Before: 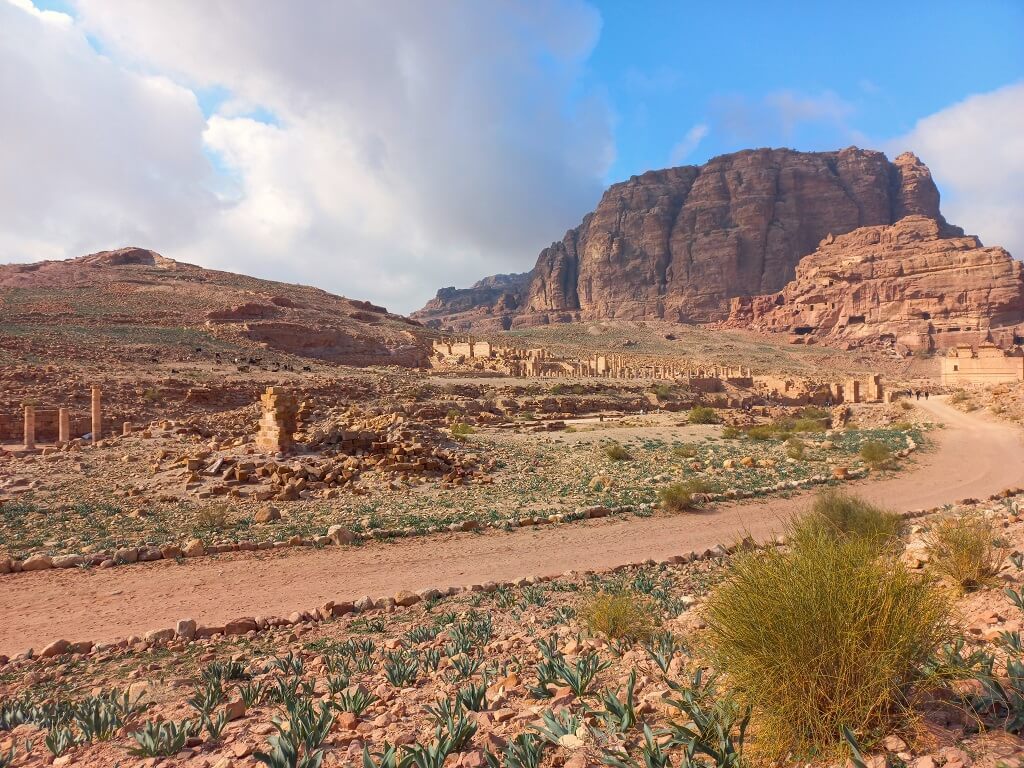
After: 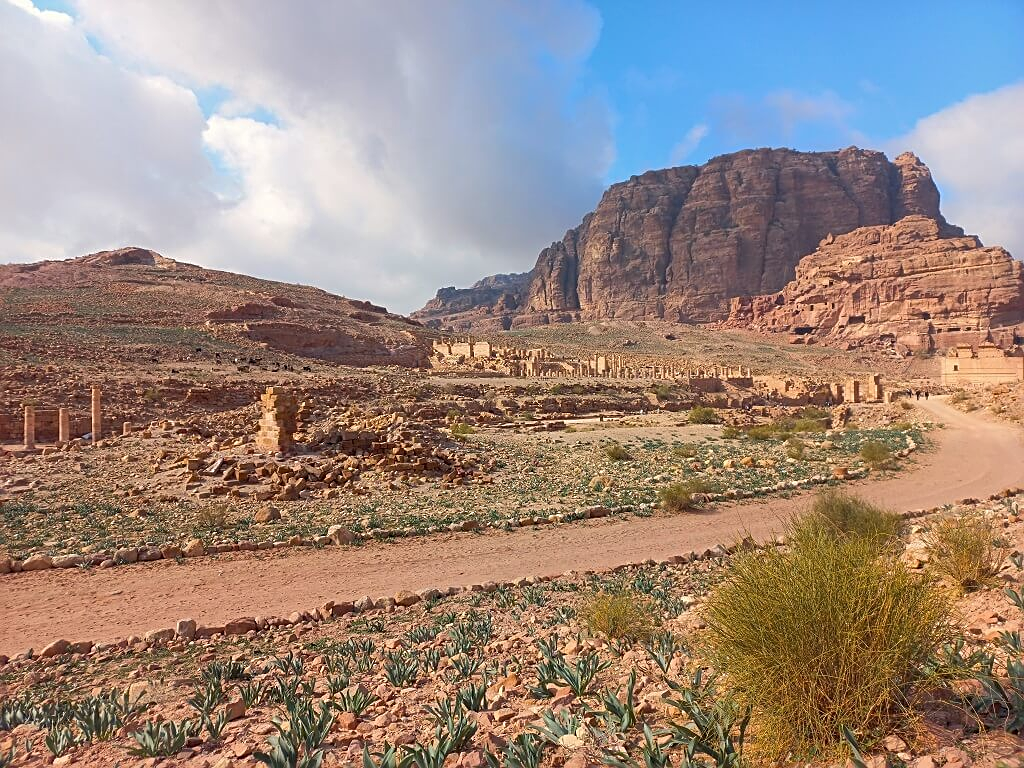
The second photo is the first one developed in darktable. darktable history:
shadows and highlights: shadows 25, highlights -25
sharpen: on, module defaults
